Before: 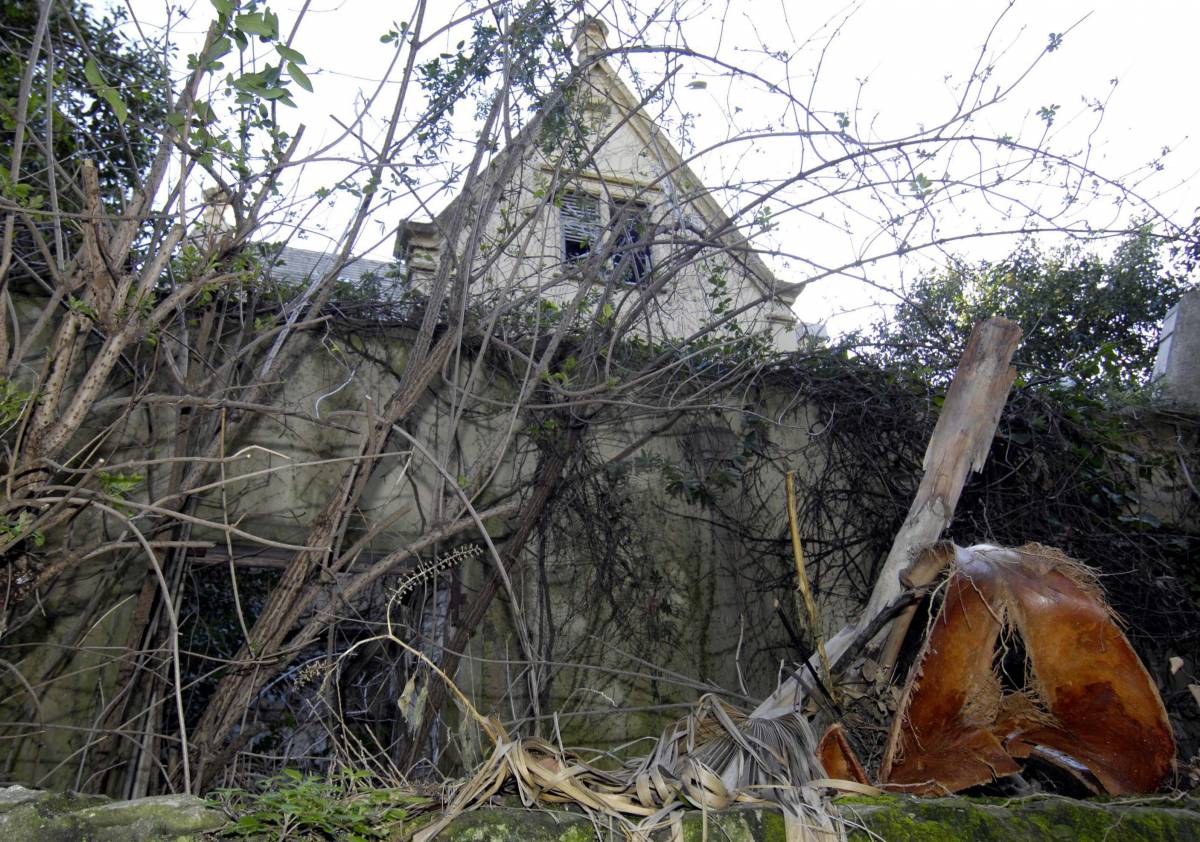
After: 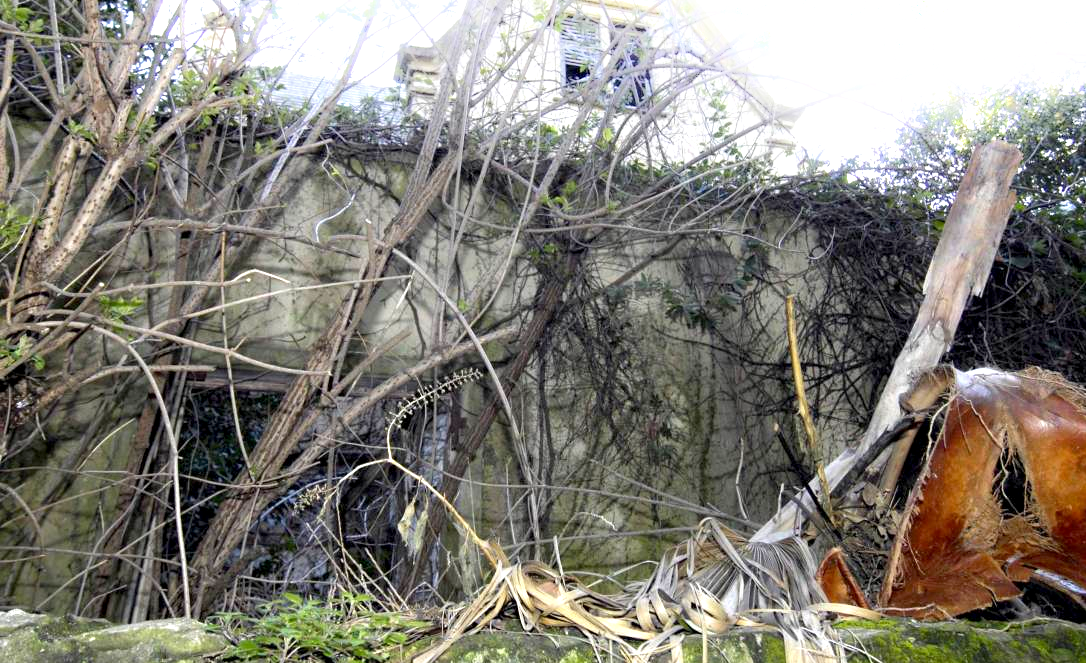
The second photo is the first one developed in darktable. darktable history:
crop: top 20.916%, right 9.437%, bottom 0.316%
shadows and highlights: shadows -40.15, highlights 62.88, soften with gaussian
exposure: black level correction 0.001, exposure 1.3 EV, compensate highlight preservation false
